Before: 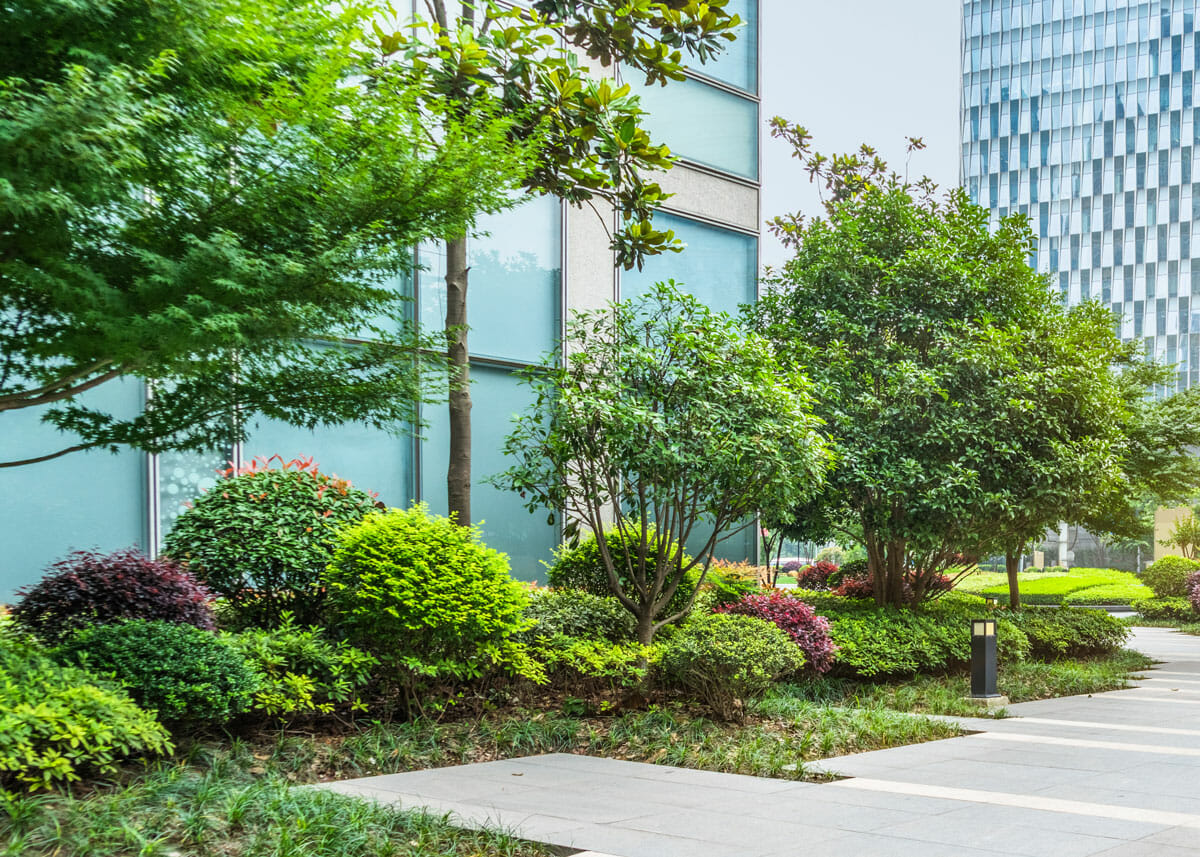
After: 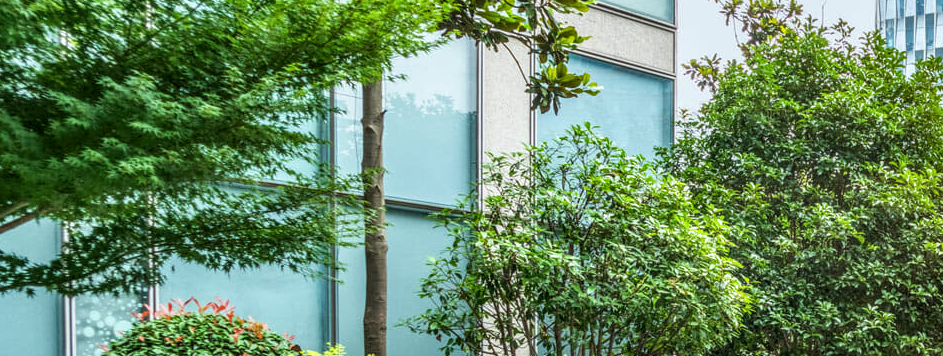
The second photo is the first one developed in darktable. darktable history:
crop: left 7.036%, top 18.398%, right 14.379%, bottom 40.043%
rotate and perspective: automatic cropping off
local contrast: detail 130%
